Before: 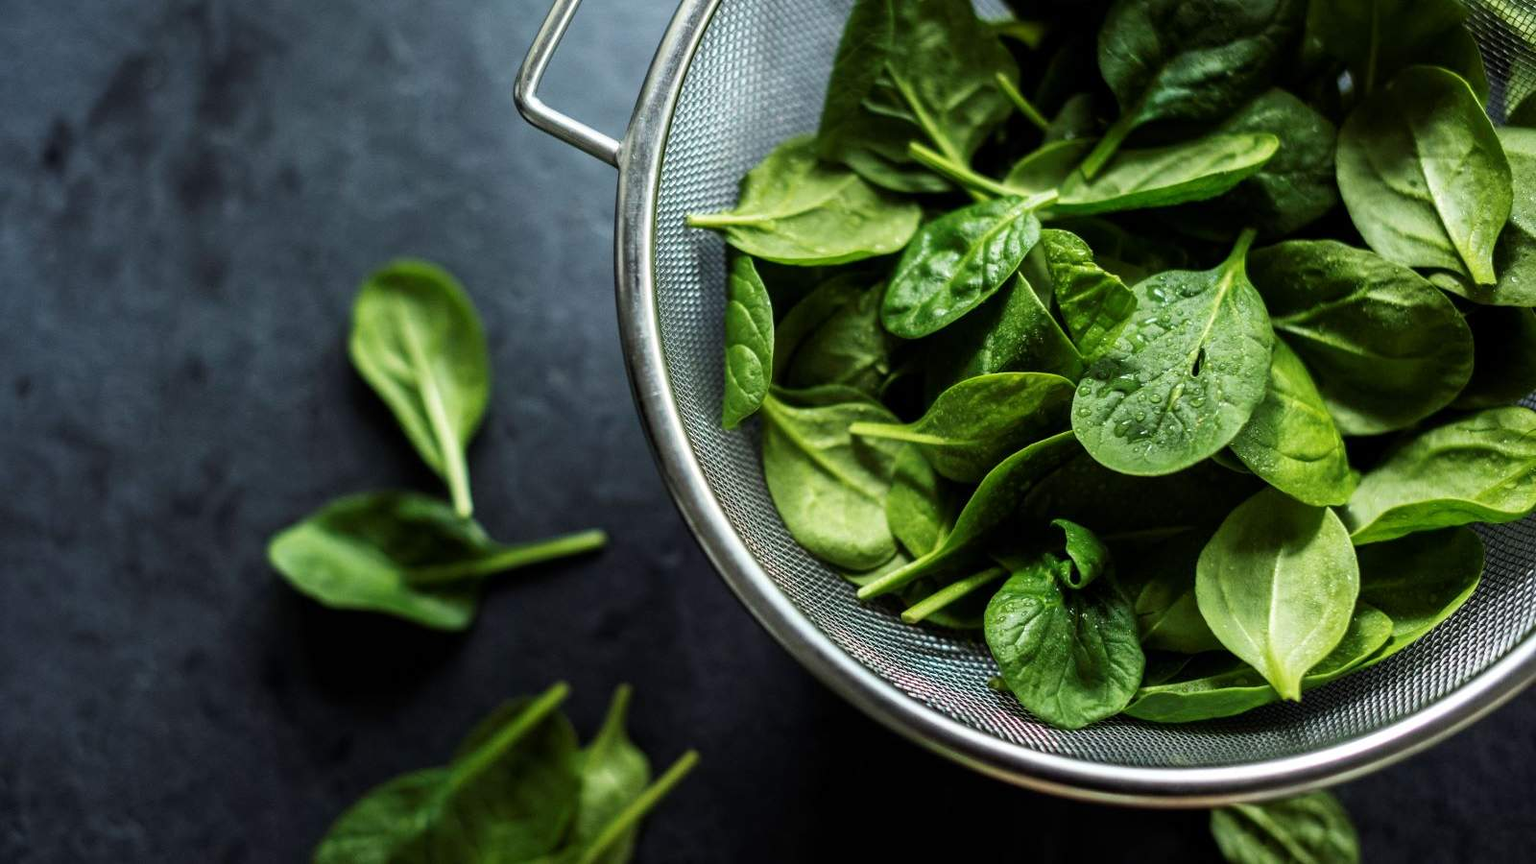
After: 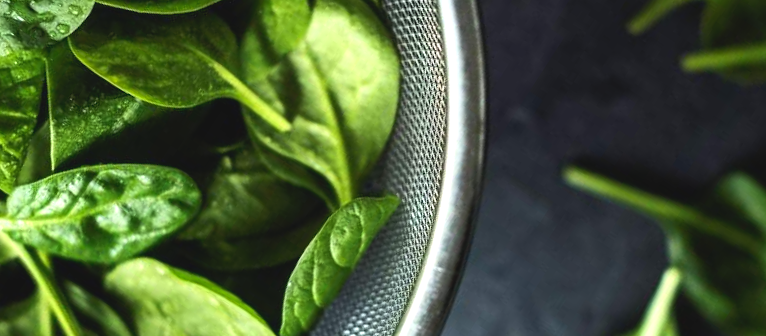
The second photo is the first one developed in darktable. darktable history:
tone equalizer: -8 EV 0.001 EV, -7 EV -0.002 EV, -6 EV 0.001 EV, -5 EV -0.058 EV, -4 EV -0.115 EV, -3 EV -0.165 EV, -2 EV 0.21 EV, -1 EV 0.72 EV, +0 EV 0.511 EV
crop and rotate: angle 147.13°, left 9.122%, top 15.583%, right 4.396%, bottom 16.91%
contrast brightness saturation: contrast -0.12
